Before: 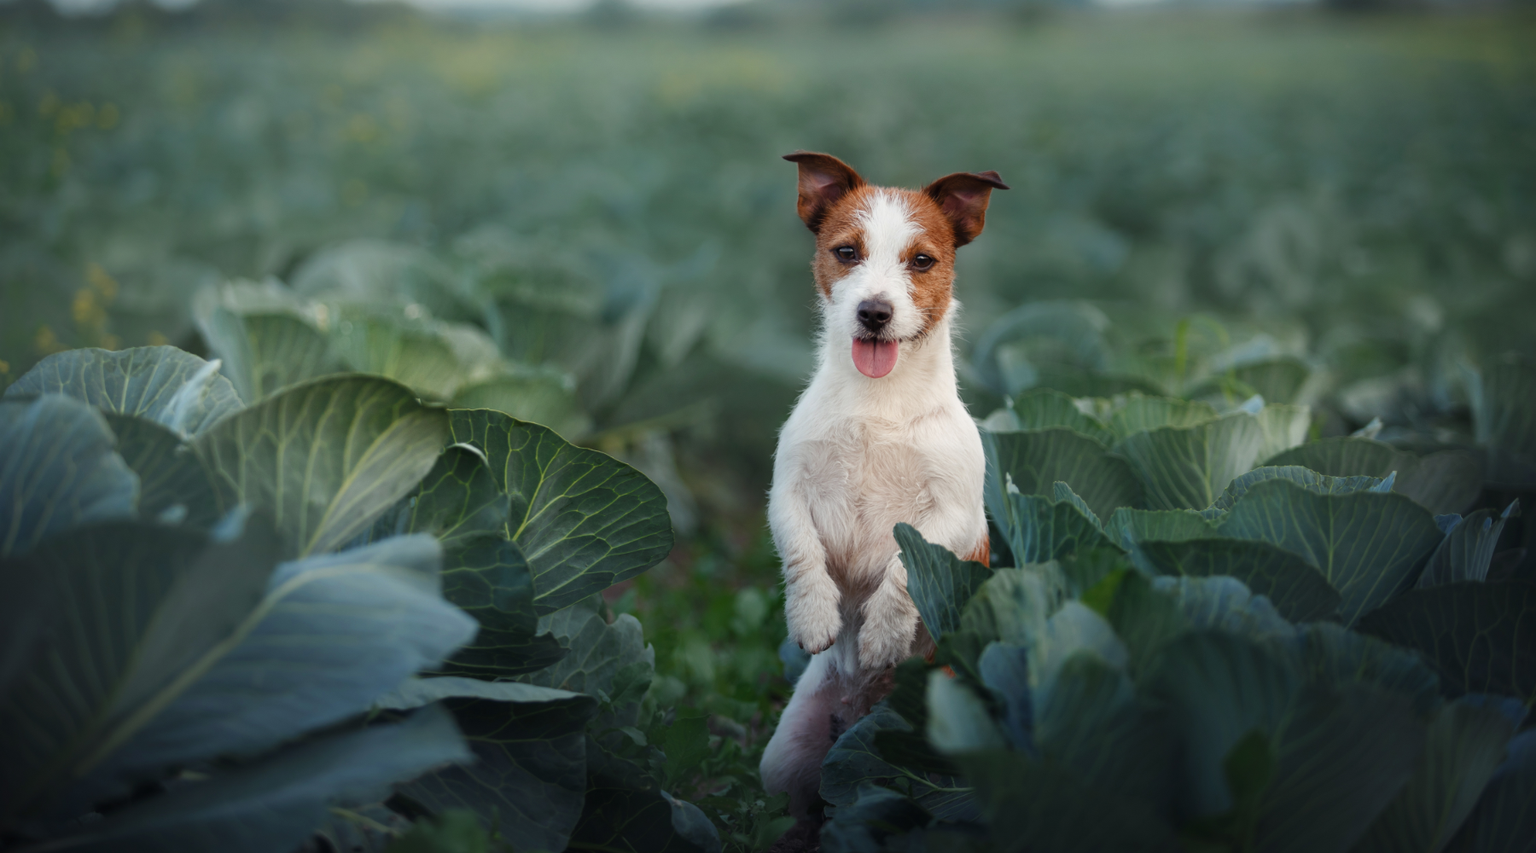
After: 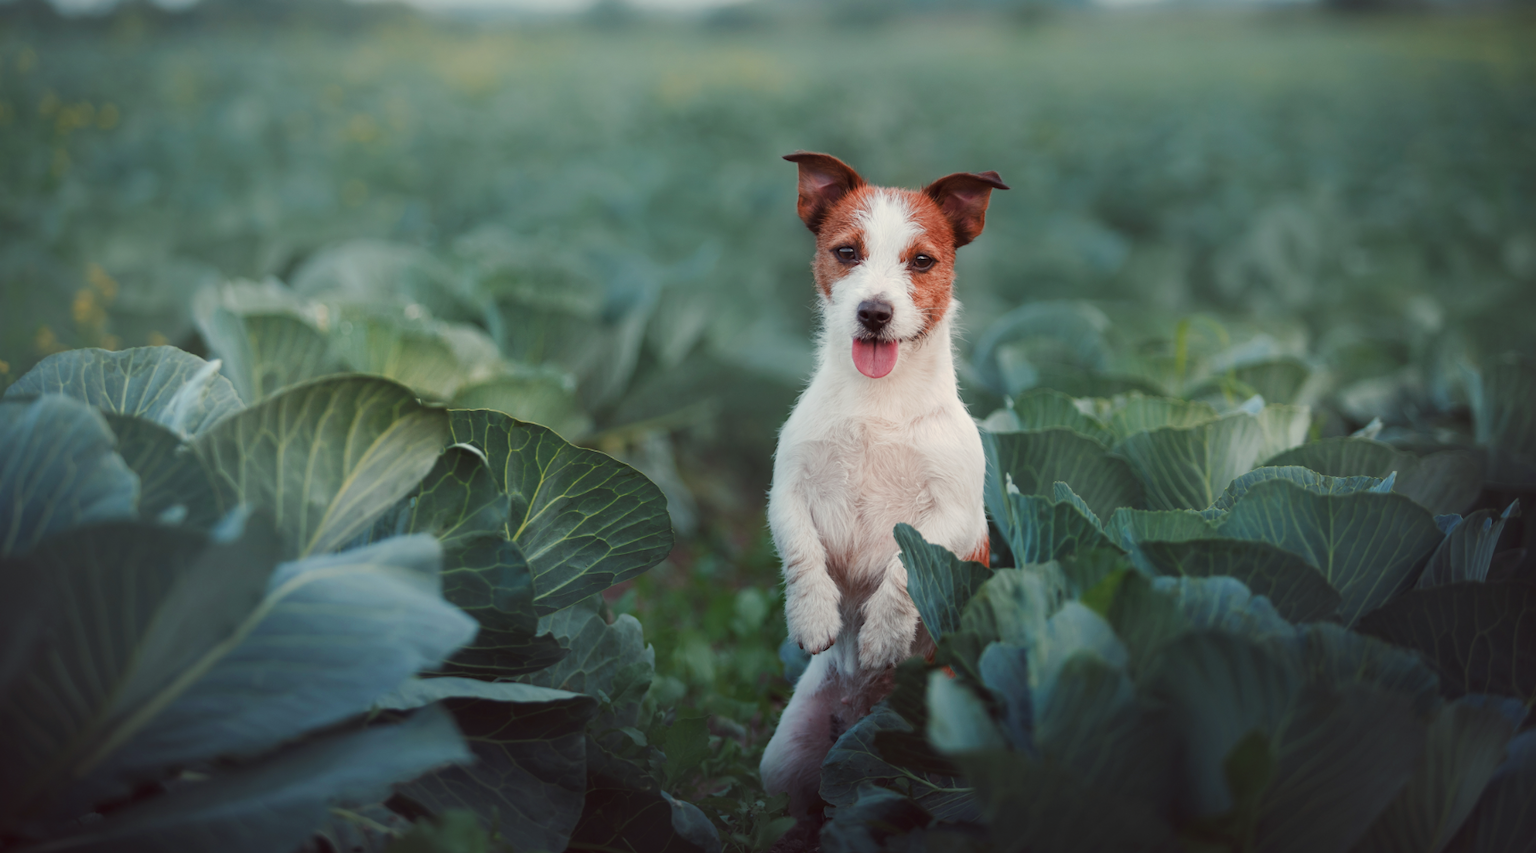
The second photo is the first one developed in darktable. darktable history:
tone curve: curves: ch0 [(0, 0) (0.003, 0.018) (0.011, 0.024) (0.025, 0.038) (0.044, 0.067) (0.069, 0.098) (0.1, 0.13) (0.136, 0.165) (0.177, 0.205) (0.224, 0.249) (0.277, 0.304) (0.335, 0.365) (0.399, 0.432) (0.468, 0.505) (0.543, 0.579) (0.623, 0.652) (0.709, 0.725) (0.801, 0.802) (0.898, 0.876) (1, 1)], preserve colors none
color look up table: target L [95.42, 94.33, 95.12, 93.04, 95.06, 89.4, 82.94, 82.67, 80.13, 78.52, 76.42, 72.45, 59.65, 51, 48.51, 39.76, 4.657, 200.67, 84.45, 74.03, 70.35, 58.32, 62.35, 55.03, 47.78, 47.37, 40.05, 31.76, 28.53, 61.83, 67.72, 65.96, 44.95, 42.36, 41.05, 37.34, 31.5, 32.14, 26.93, 17.2, 17.97, 93.83, 82.37, 79.02, 63.1, 55.95, 53.3, 35.26, 28.67], target a [-4.969, -24.78, -9.301, -2.035, -12.57, -67.03, -77.43, 5.898, -58.52, -26.72, -36.95, -21.2, -25.26, -45.61, -10.58, -33.05, -0.652, 0, 22.05, 37.88, 6.583, 67.27, 43.3, 75.7, 77.74, 31.86, 65.97, 16.55, 51.98, 61.65, 42.2, 22.65, 62.73, 71.12, 68.63, 44.45, 57.65, 19.73, 30.27, 45.09, 24.71, -5.502, -43.88, -27.46, -2.035, -6.14, -28.28, -7.861, -5.925], target b [77.83, 19.35, 99.48, 98.02, 99.25, 76.64, 83.82, 75.85, 13.09, 0.975, 78.51, 63.91, 20.89, 45.72, 39.91, 9.265, 5.468, -0.001, 27.45, 55.6, 10.57, 14.41, 27.01, 41.84, 31.66, 48.4, 56.53, 23.67, 32.68, -18.56, -1.034, -20.94, -31.24, -19.95, 11.19, 2.666, -18.45, -56.48, -35.74, -55.28, -18.38, -3.628, -16.47, -28.35, -16.32, -41.02, -18.78, -2.573, -29.07], num patches 49
